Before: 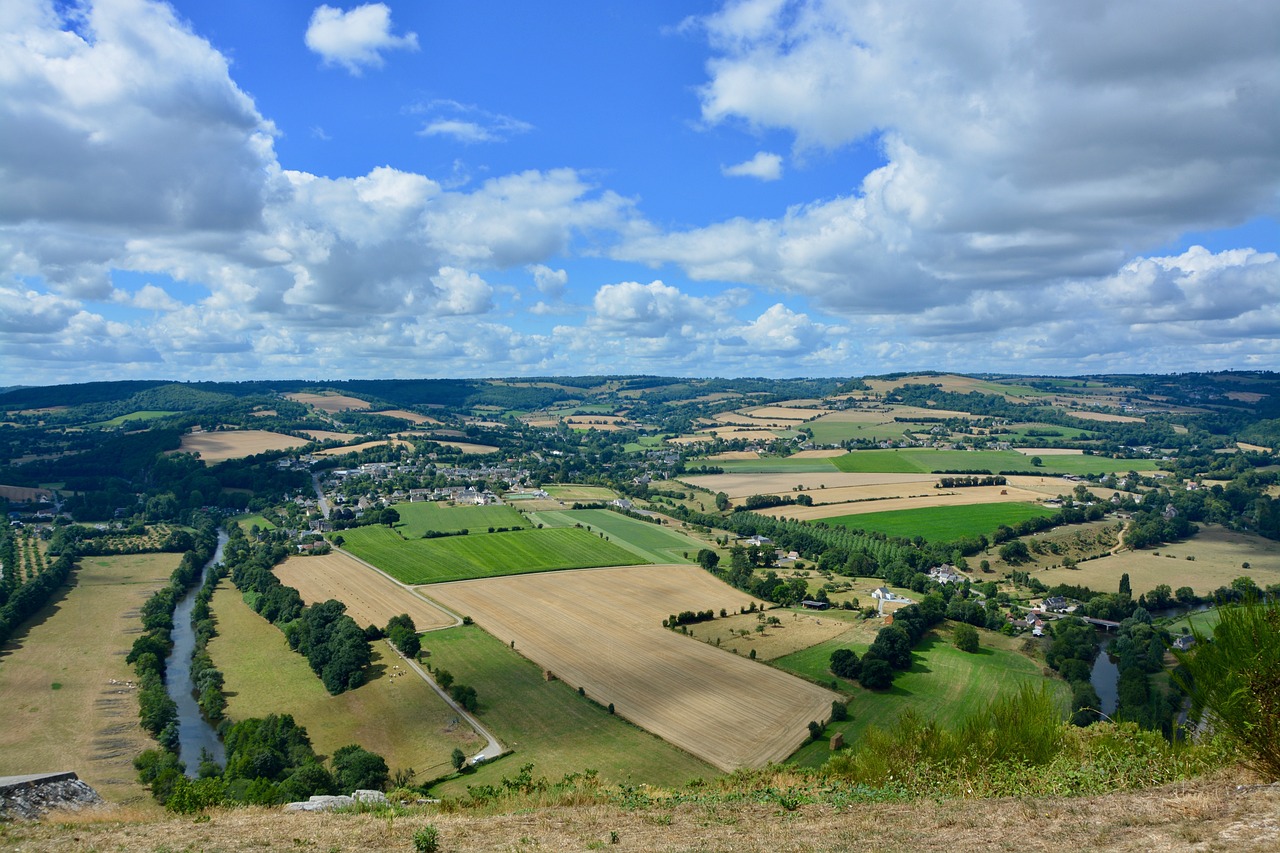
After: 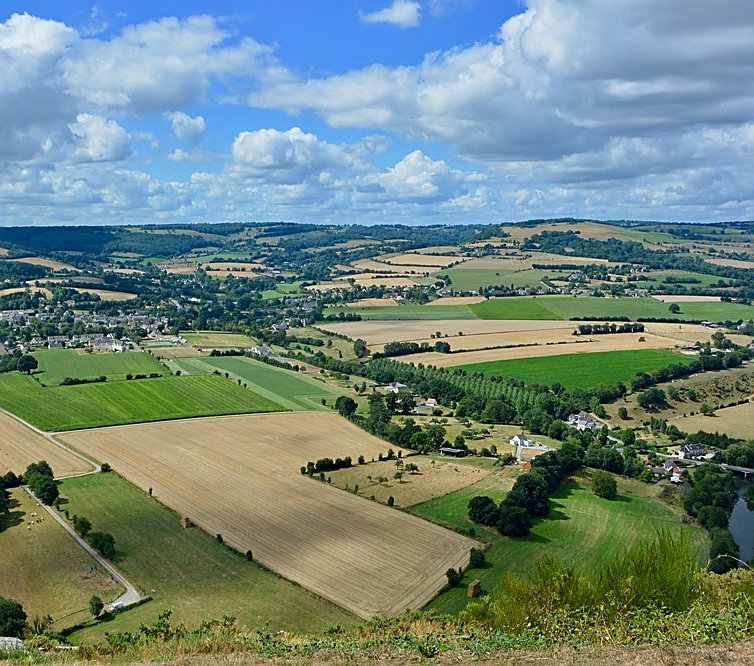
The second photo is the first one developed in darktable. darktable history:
crop and rotate: left 28.286%, top 18.04%, right 12.744%, bottom 3.862%
shadows and highlights: shadows 32.02, highlights -33.06, shadows color adjustment 98.01%, highlights color adjustment 58.75%, soften with gaussian
sharpen: on, module defaults
